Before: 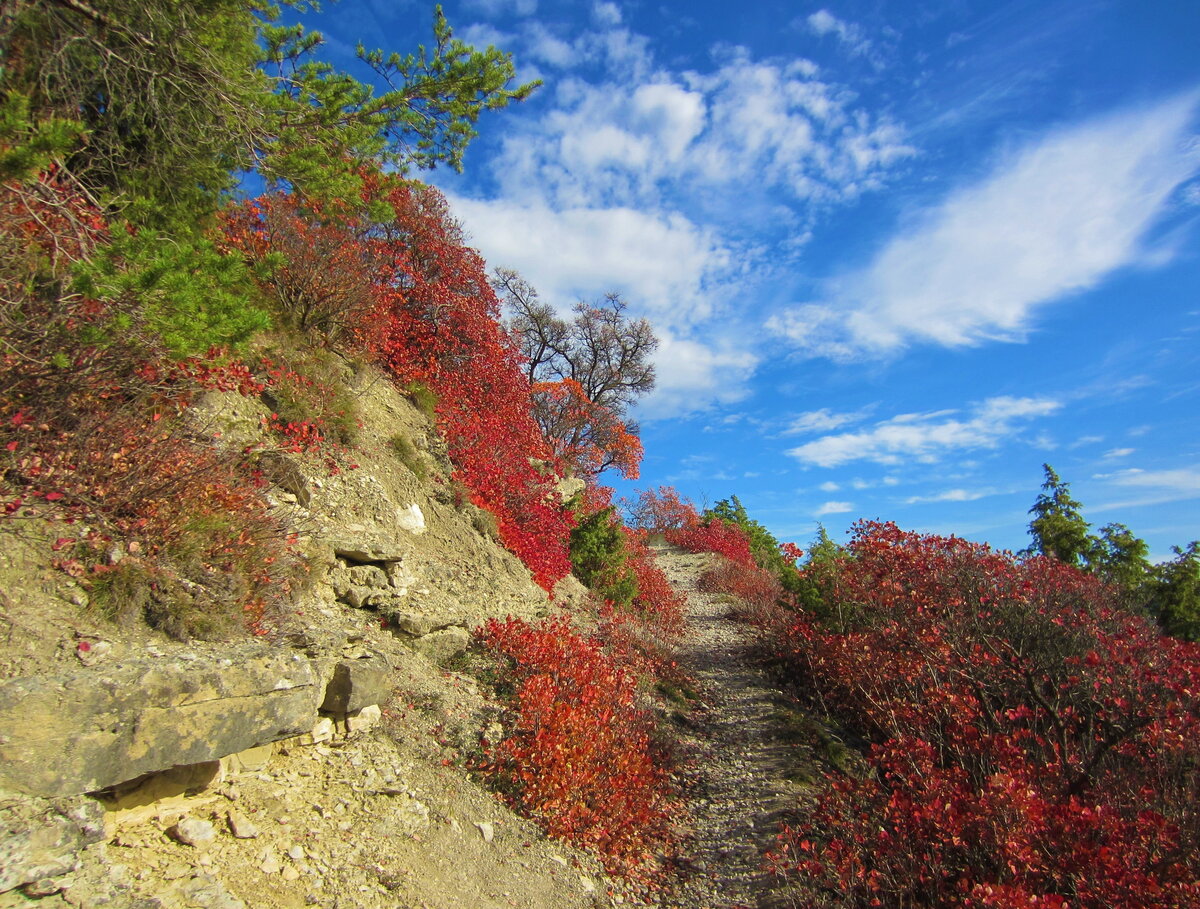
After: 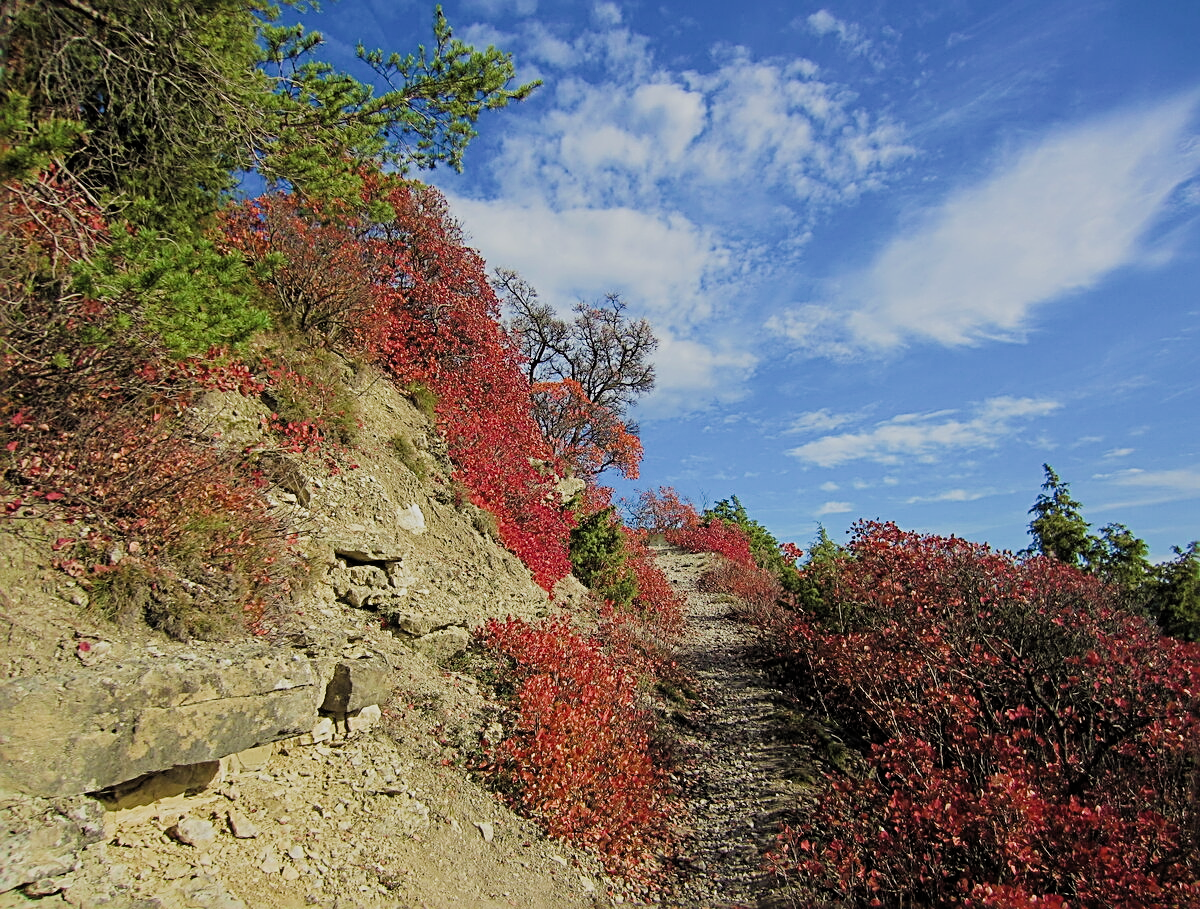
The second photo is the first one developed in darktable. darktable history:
sharpen: radius 2.849, amount 0.72
filmic rgb: black relative exposure -7.65 EV, white relative exposure 4.56 EV, hardness 3.61, color science v4 (2020), contrast in shadows soft, contrast in highlights soft
